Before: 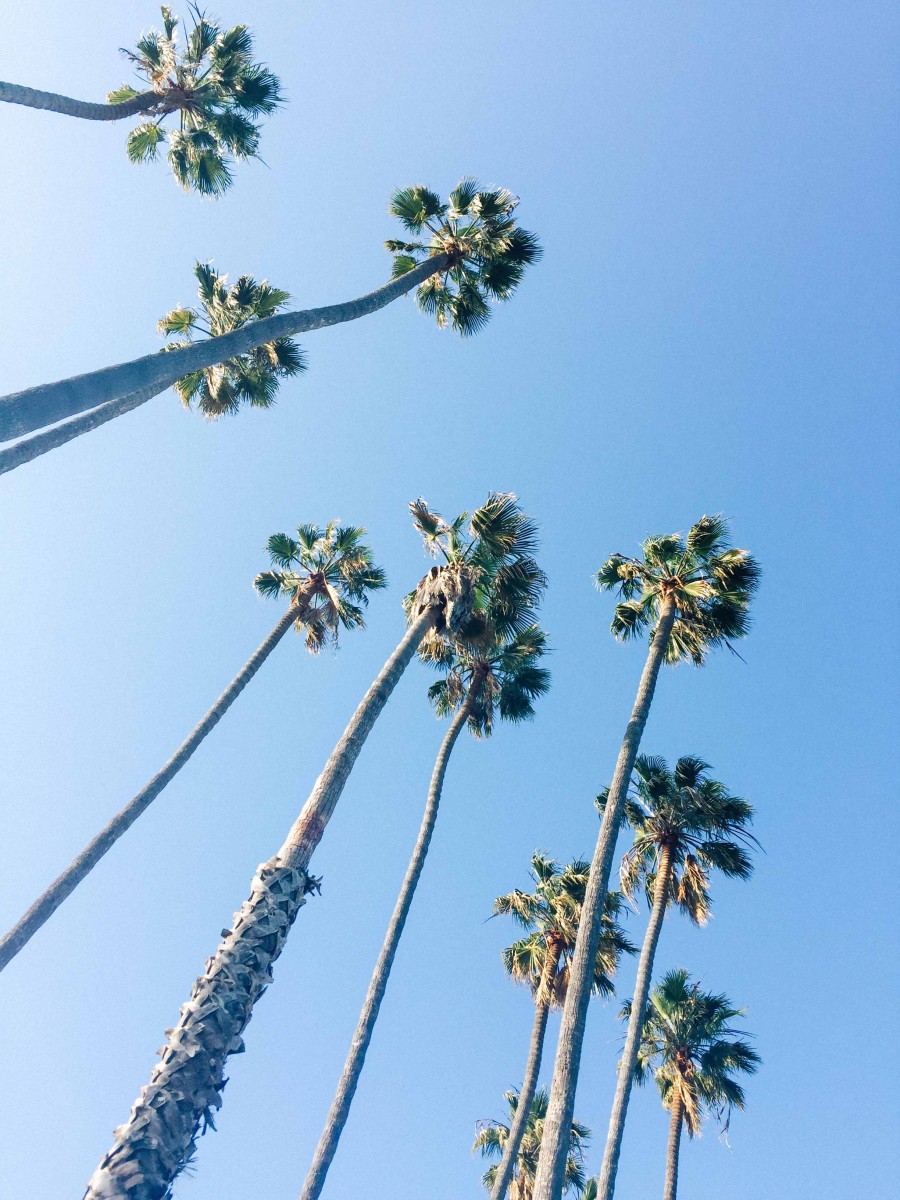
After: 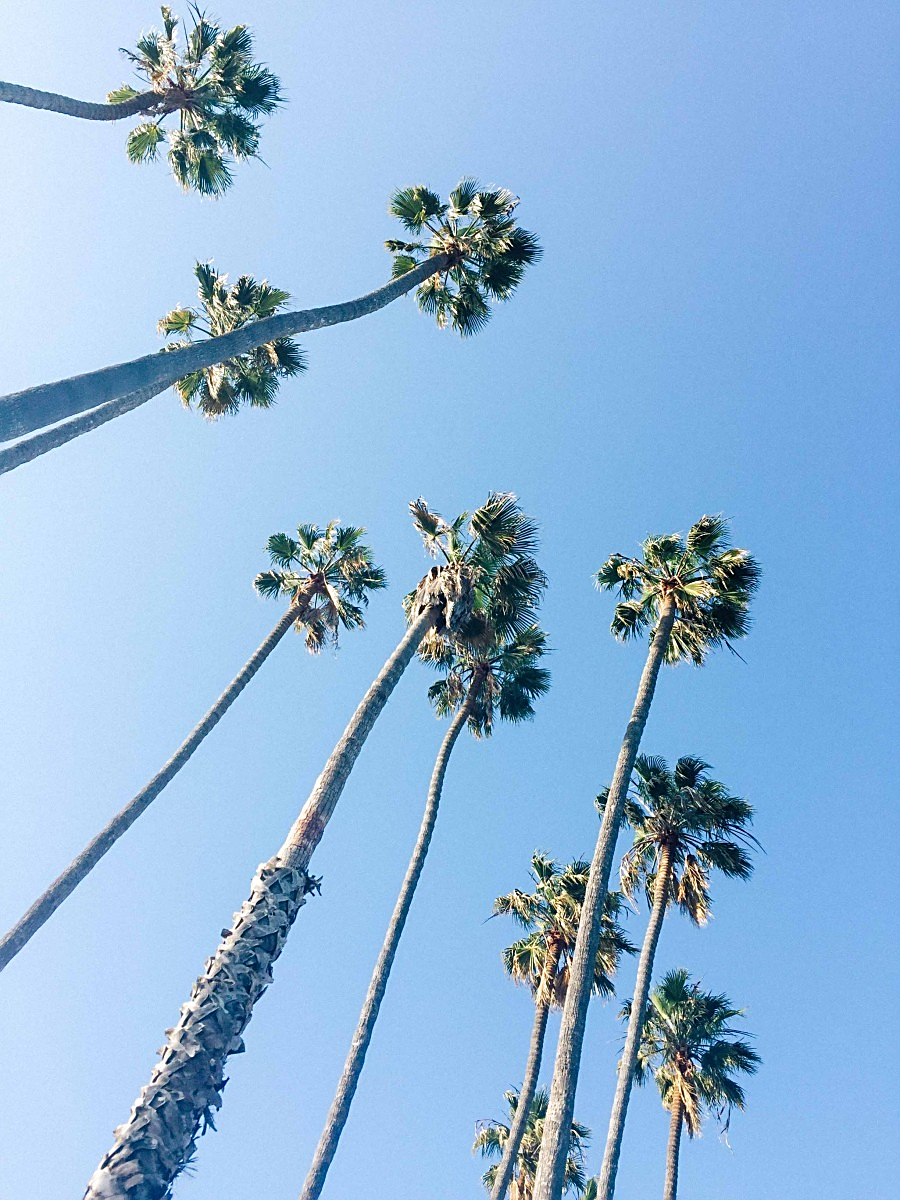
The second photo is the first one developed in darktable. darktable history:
sharpen: amount 0.565
